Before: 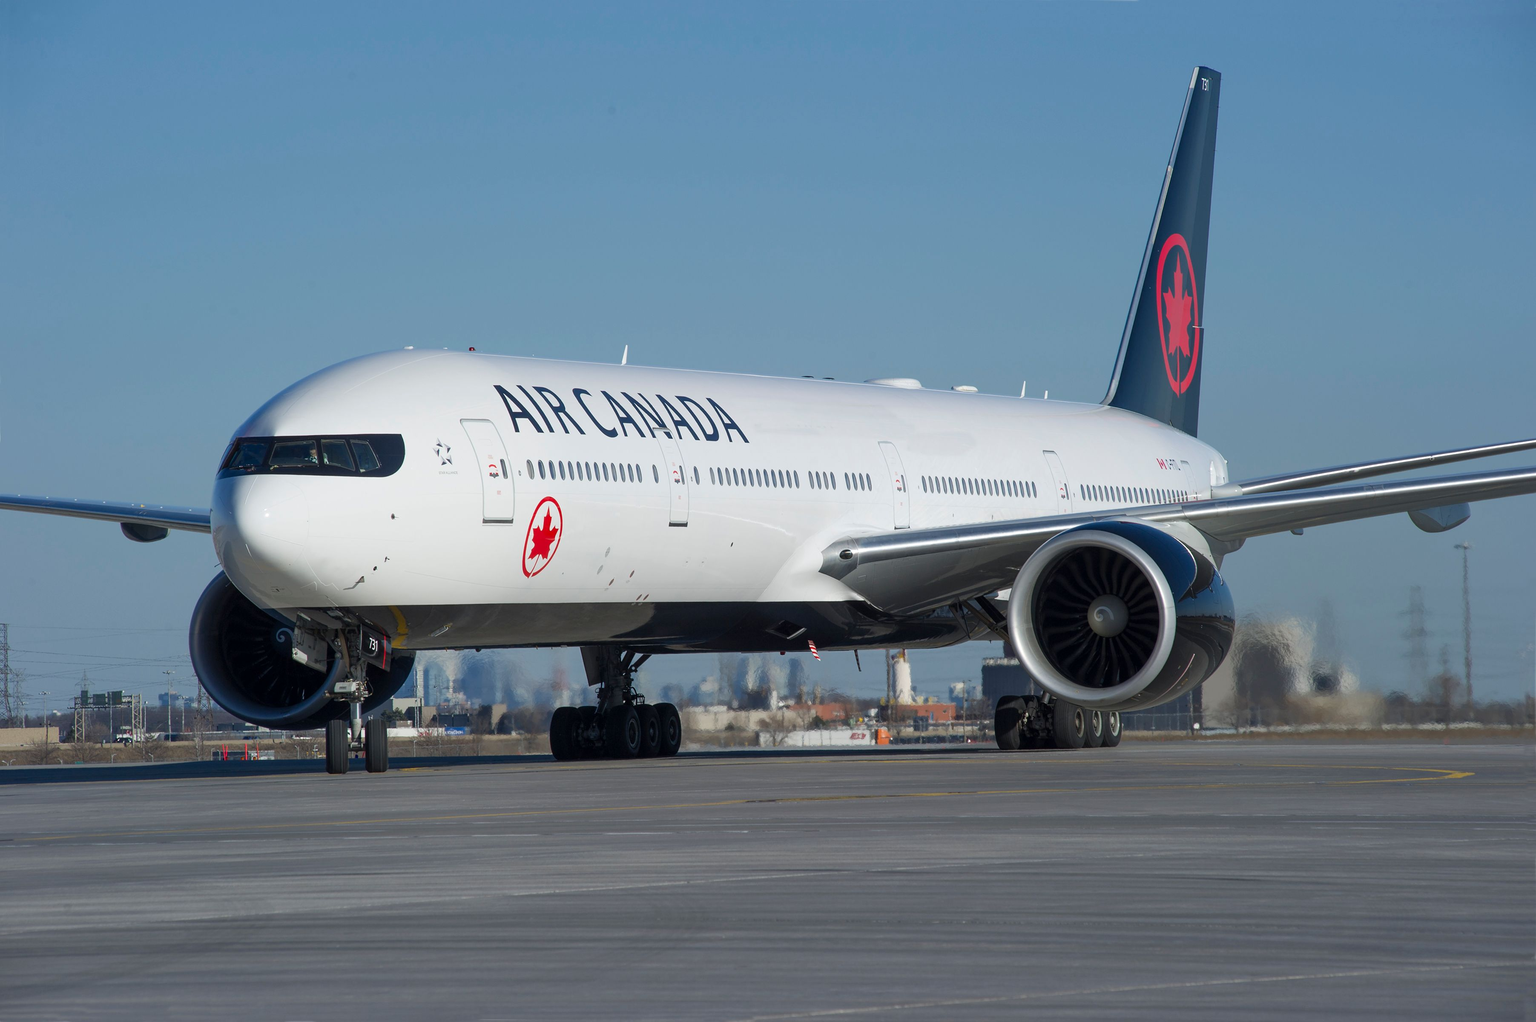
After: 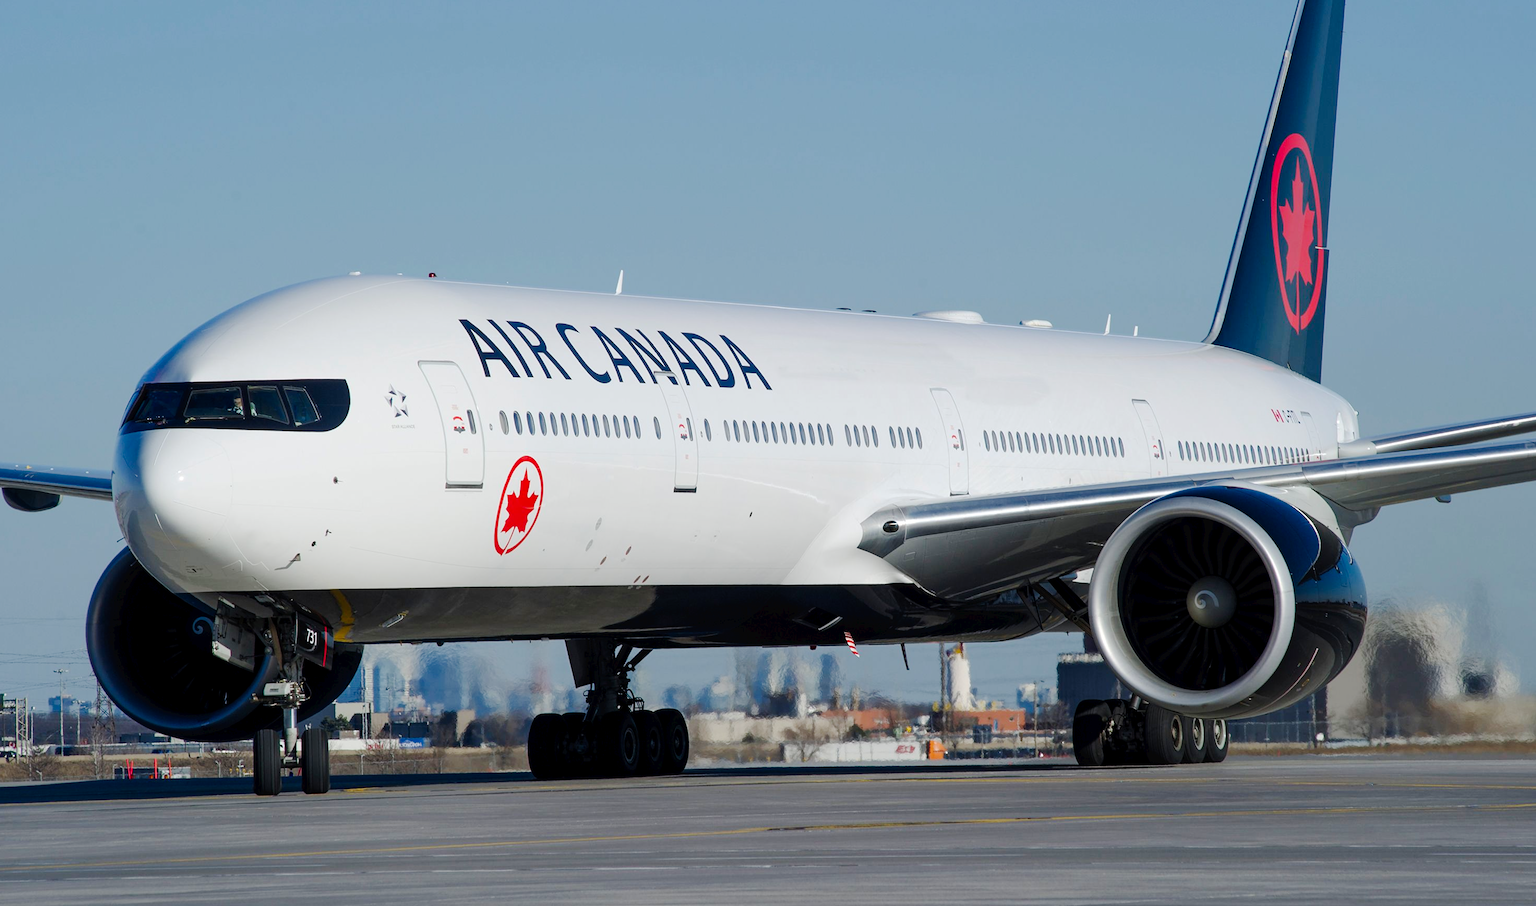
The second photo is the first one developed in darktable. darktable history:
exposure: black level correction 0.005, exposure 0.015 EV, compensate highlight preservation false
crop: left 7.766%, top 12.218%, right 10.183%, bottom 15.402%
tone curve: curves: ch0 [(0, 0) (0.003, 0.019) (0.011, 0.02) (0.025, 0.019) (0.044, 0.027) (0.069, 0.038) (0.1, 0.056) (0.136, 0.089) (0.177, 0.137) (0.224, 0.187) (0.277, 0.259) (0.335, 0.343) (0.399, 0.437) (0.468, 0.532) (0.543, 0.613) (0.623, 0.685) (0.709, 0.752) (0.801, 0.822) (0.898, 0.9) (1, 1)], preserve colors none
